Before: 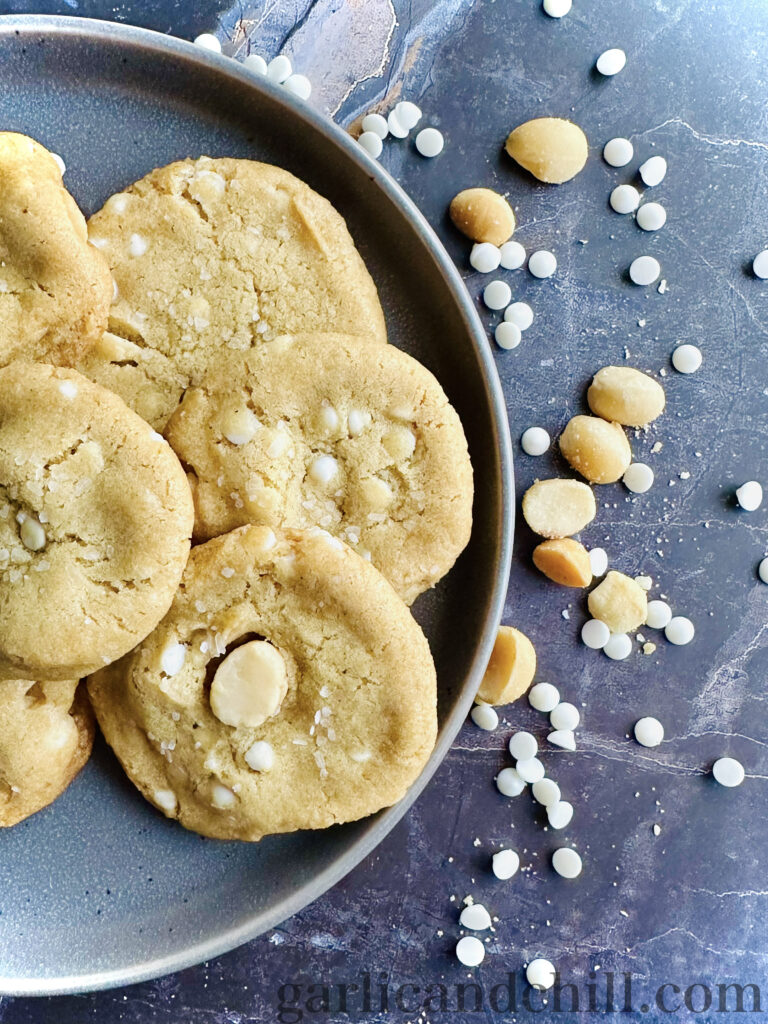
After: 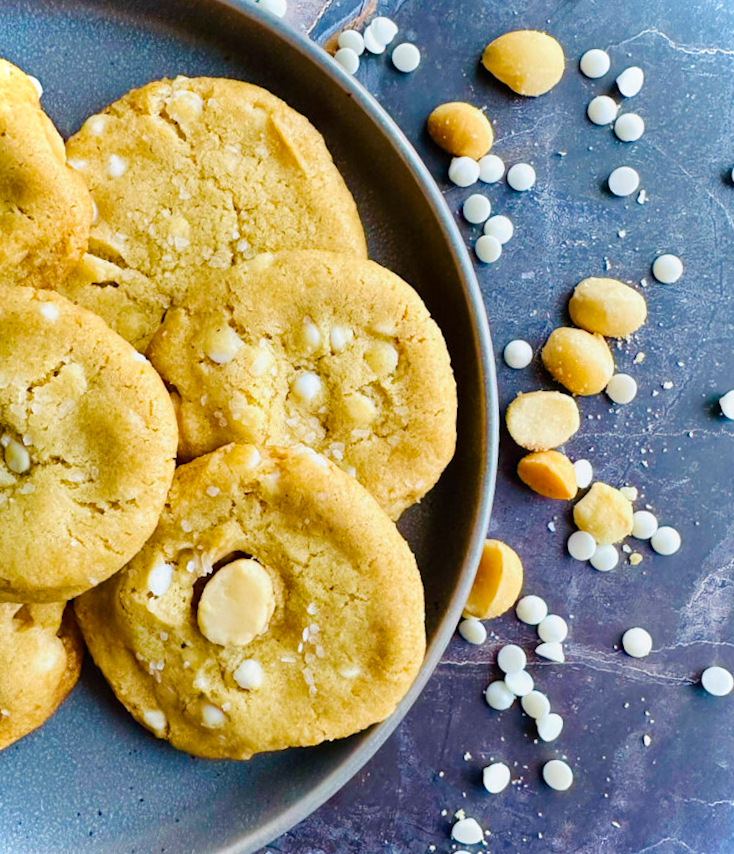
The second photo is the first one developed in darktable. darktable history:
crop and rotate: angle -2.38°
rotate and perspective: rotation -3.52°, crop left 0.036, crop right 0.964, crop top 0.081, crop bottom 0.919
color balance rgb: perceptual saturation grading › global saturation 25%, global vibrance 20%
